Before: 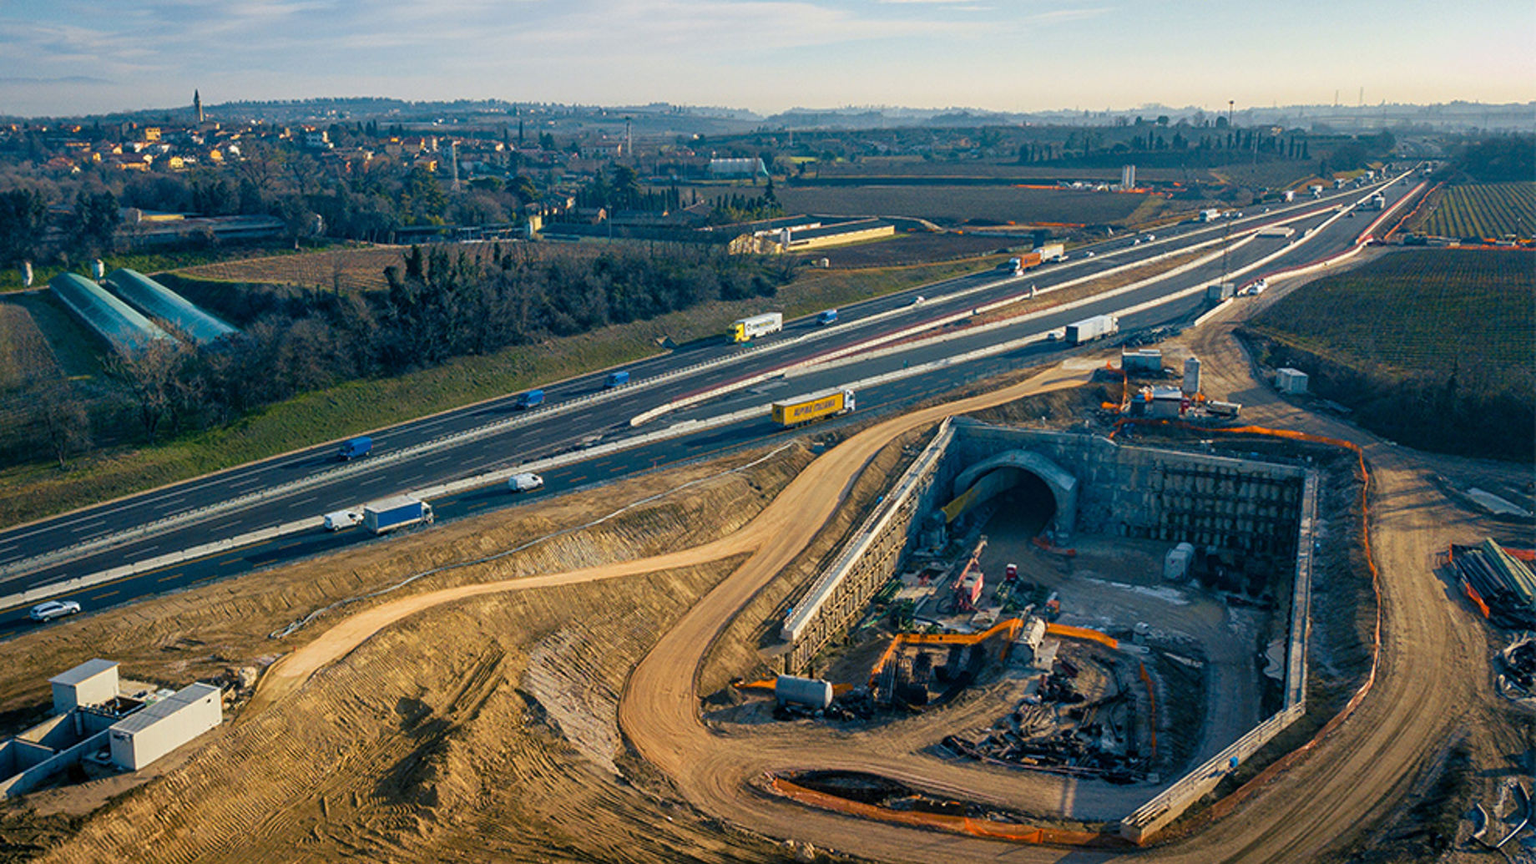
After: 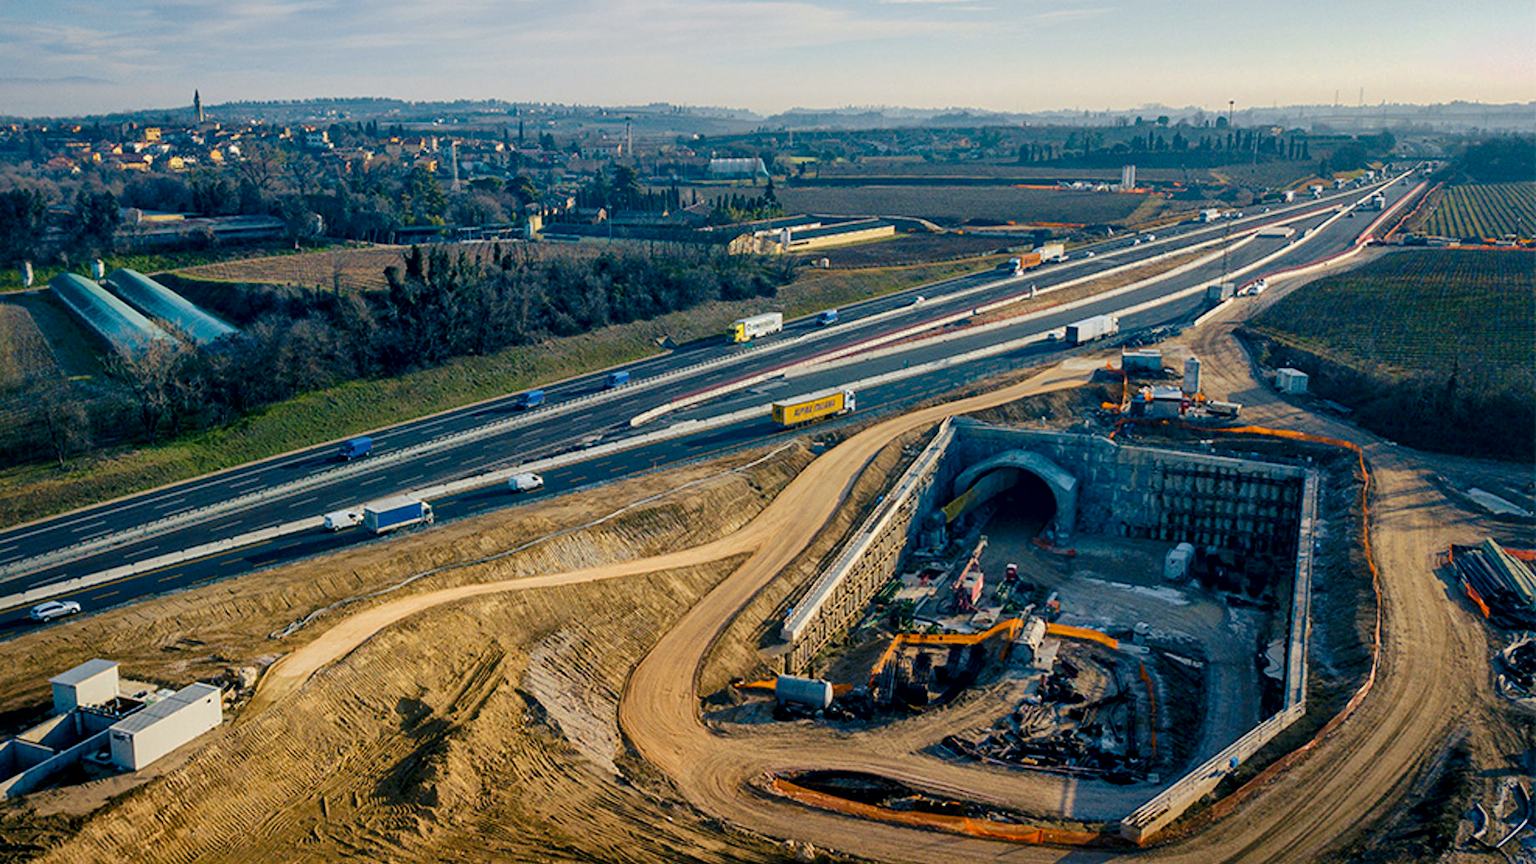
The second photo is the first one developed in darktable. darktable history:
tone curve: curves: ch0 [(0, 0) (0.003, 0.002) (0.011, 0.006) (0.025, 0.013) (0.044, 0.019) (0.069, 0.032) (0.1, 0.056) (0.136, 0.095) (0.177, 0.144) (0.224, 0.193) (0.277, 0.26) (0.335, 0.331) (0.399, 0.405) (0.468, 0.479) (0.543, 0.552) (0.623, 0.624) (0.709, 0.699) (0.801, 0.772) (0.898, 0.856) (1, 1)], preserve colors none
local contrast: mode bilateral grid, contrast 20, coarseness 51, detail 128%, midtone range 0.2
base curve: curves: ch0 [(0, 0) (0.283, 0.295) (1, 1)]
